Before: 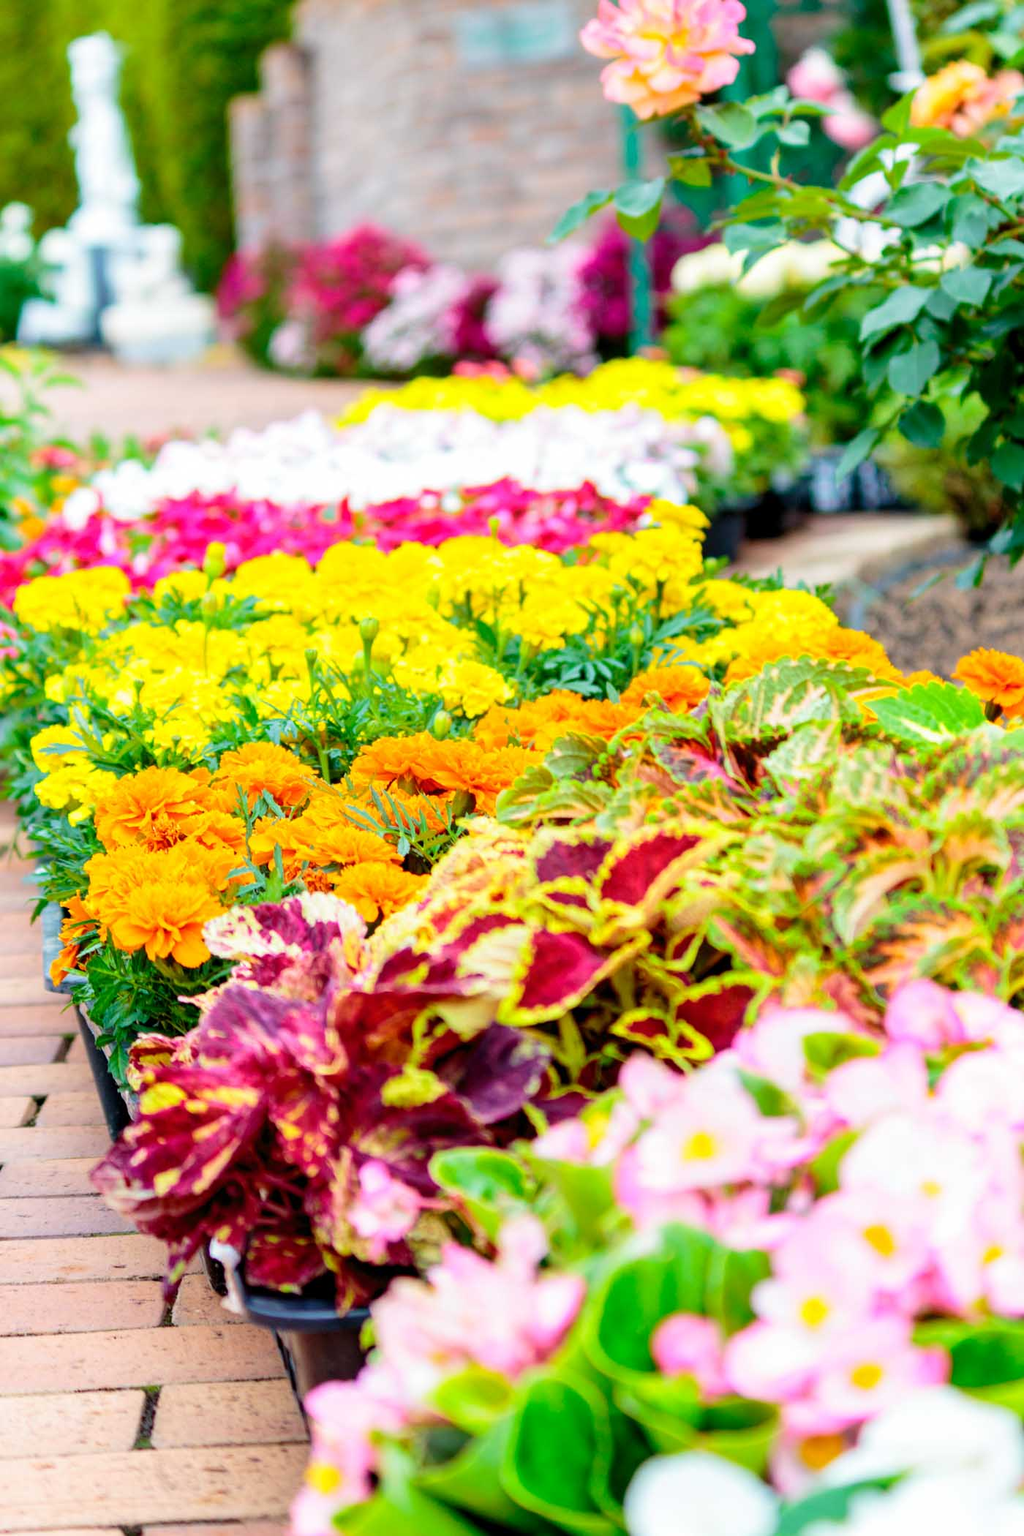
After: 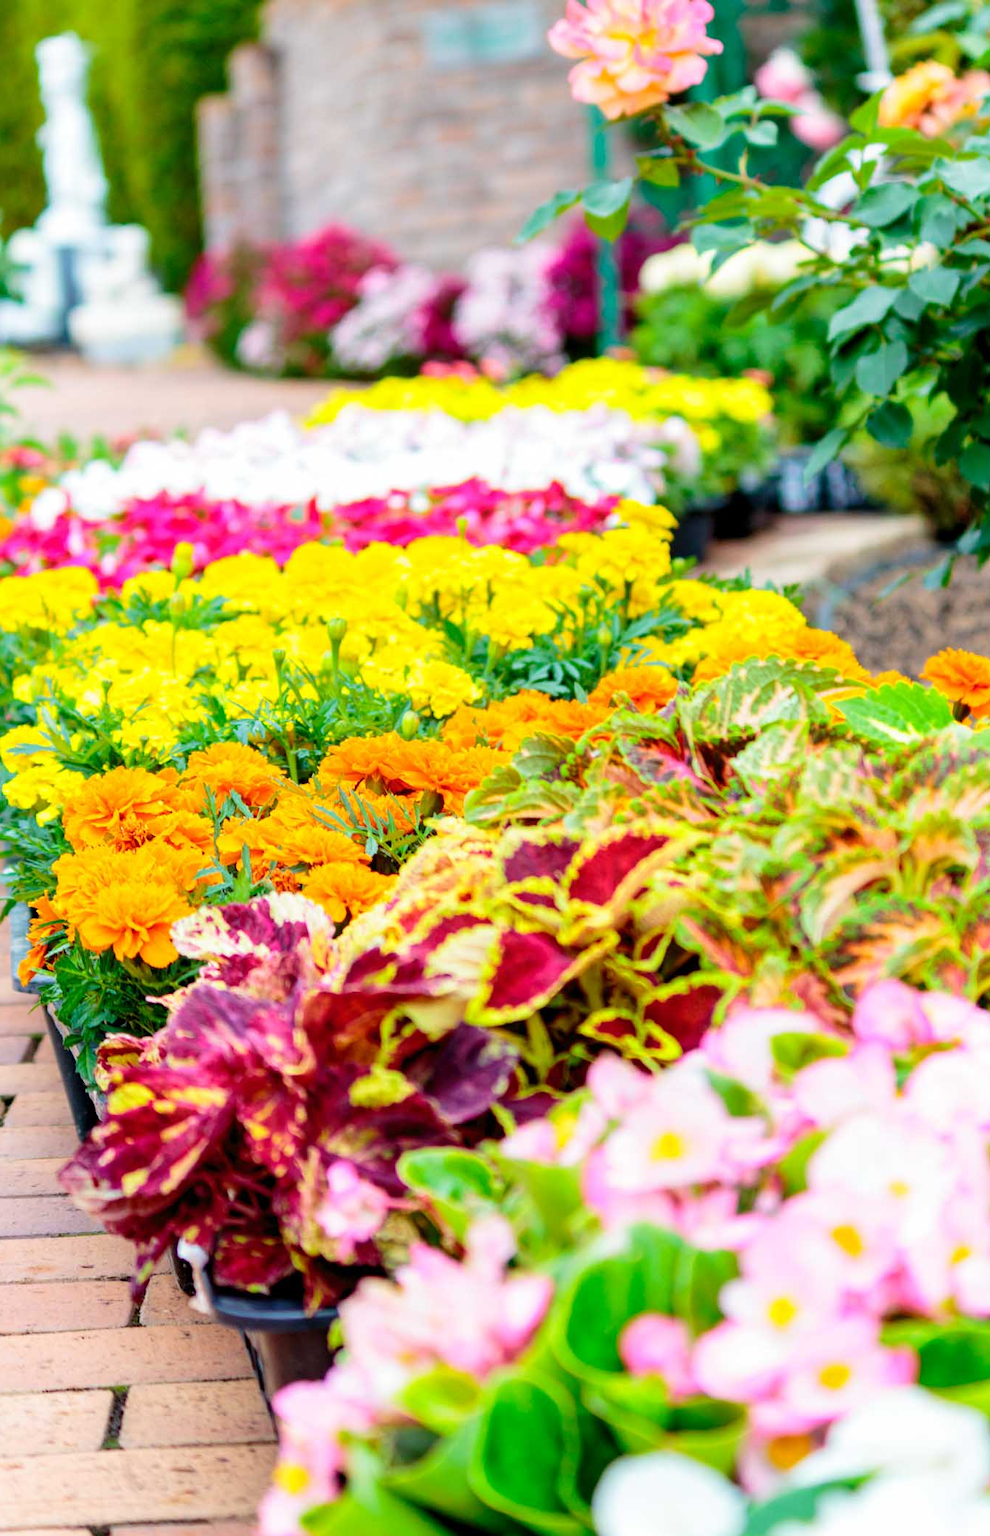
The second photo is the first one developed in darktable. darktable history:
crop and rotate: left 3.241%
